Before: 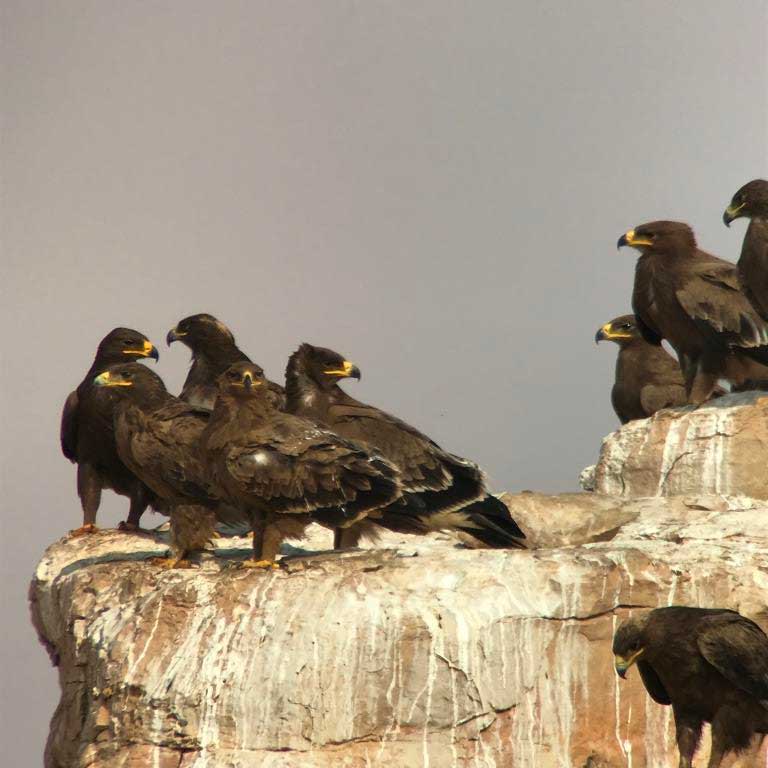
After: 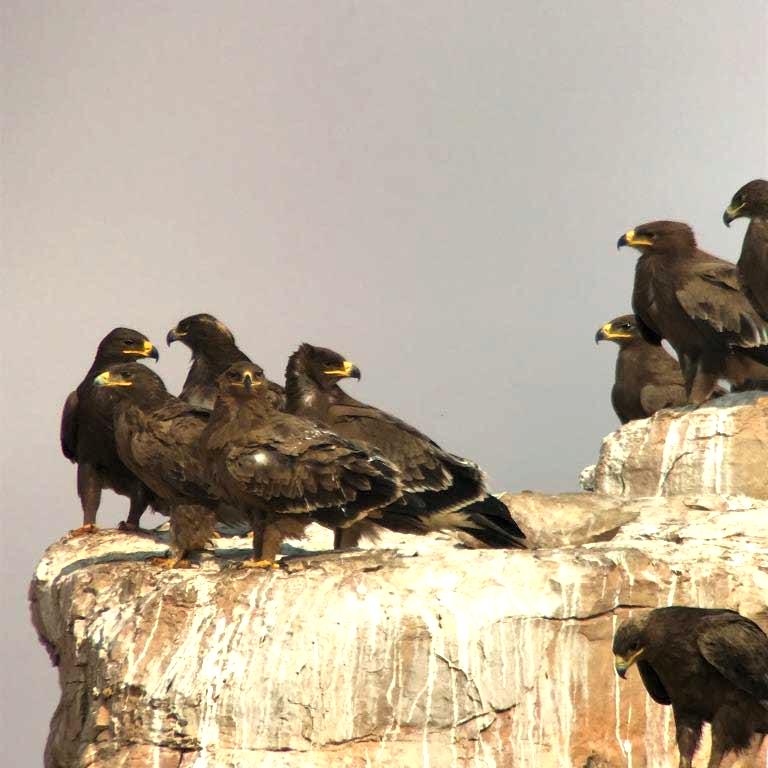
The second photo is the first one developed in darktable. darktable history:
exposure: exposure 0.507 EV, compensate highlight preservation false
levels: mode automatic, black 0.023%, white 99.97%, levels [0.062, 0.494, 0.925]
